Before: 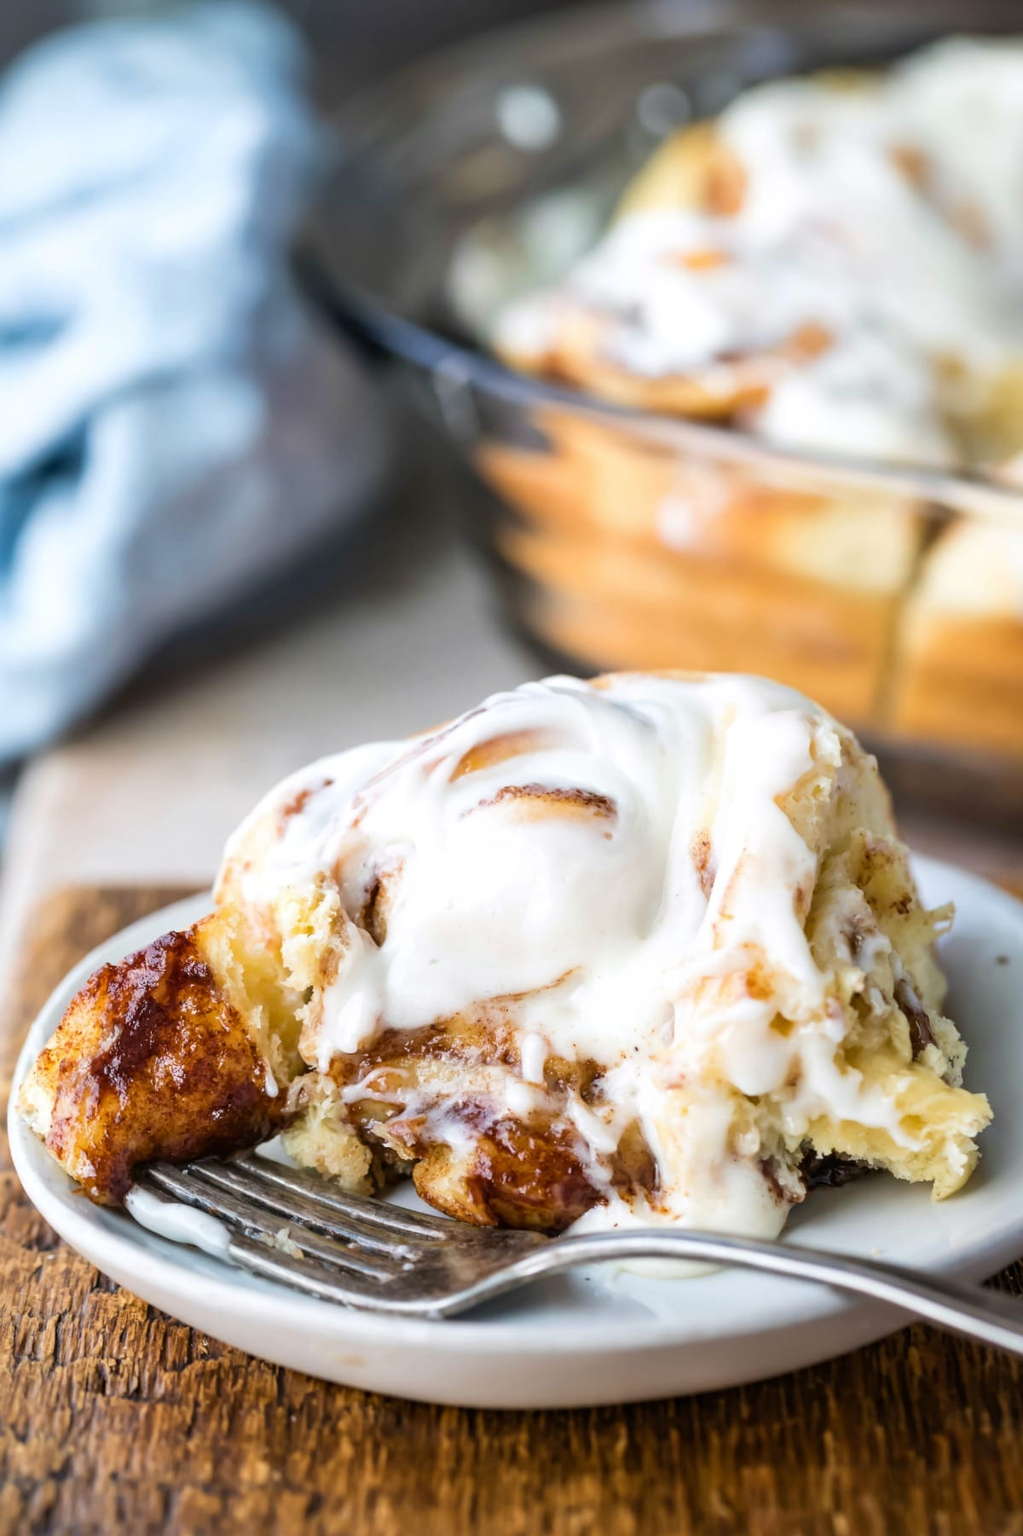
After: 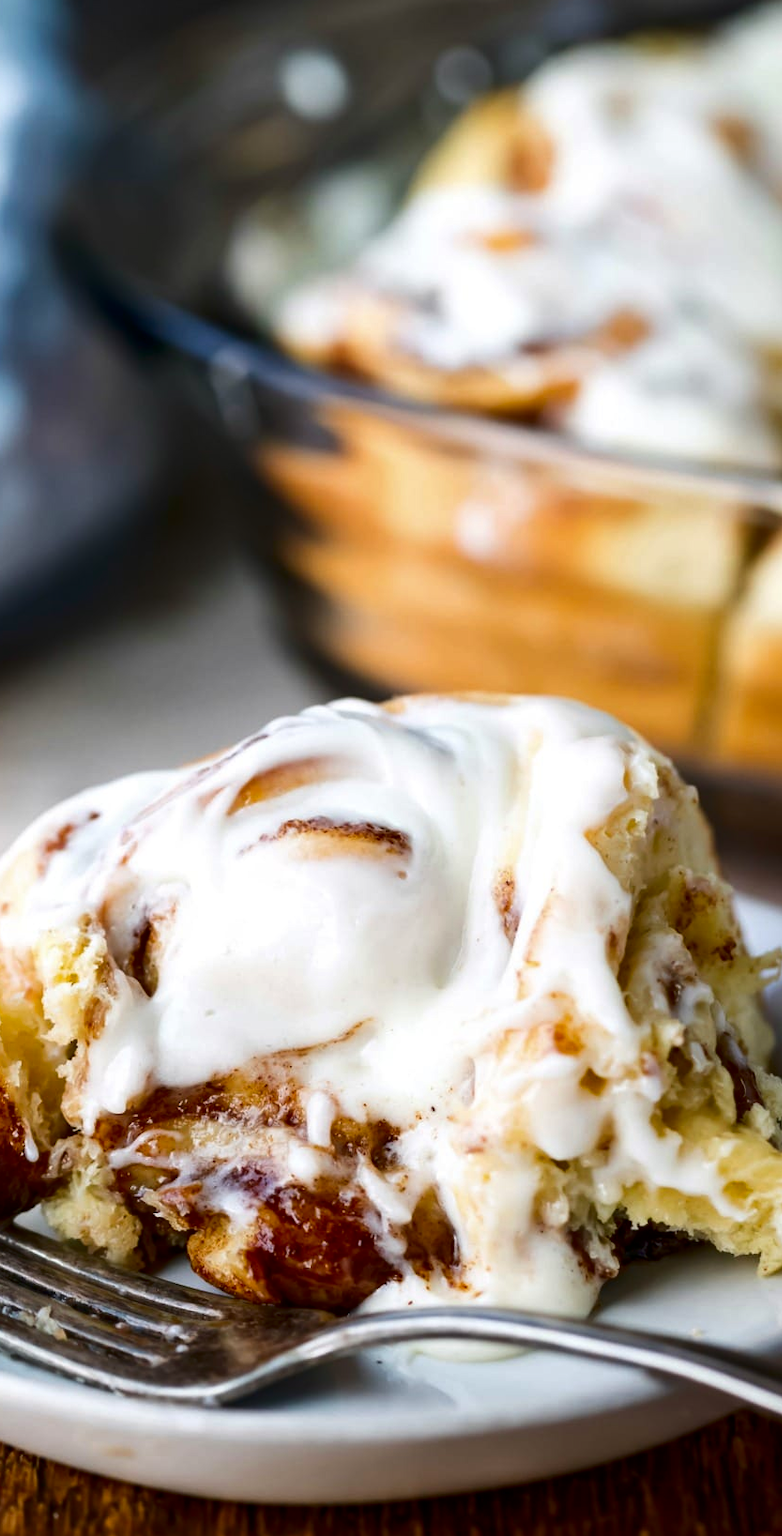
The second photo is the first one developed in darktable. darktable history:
crop and rotate: left 23.823%, top 2.68%, right 6.657%, bottom 6.371%
contrast brightness saturation: contrast 0.102, brightness -0.256, saturation 0.14
